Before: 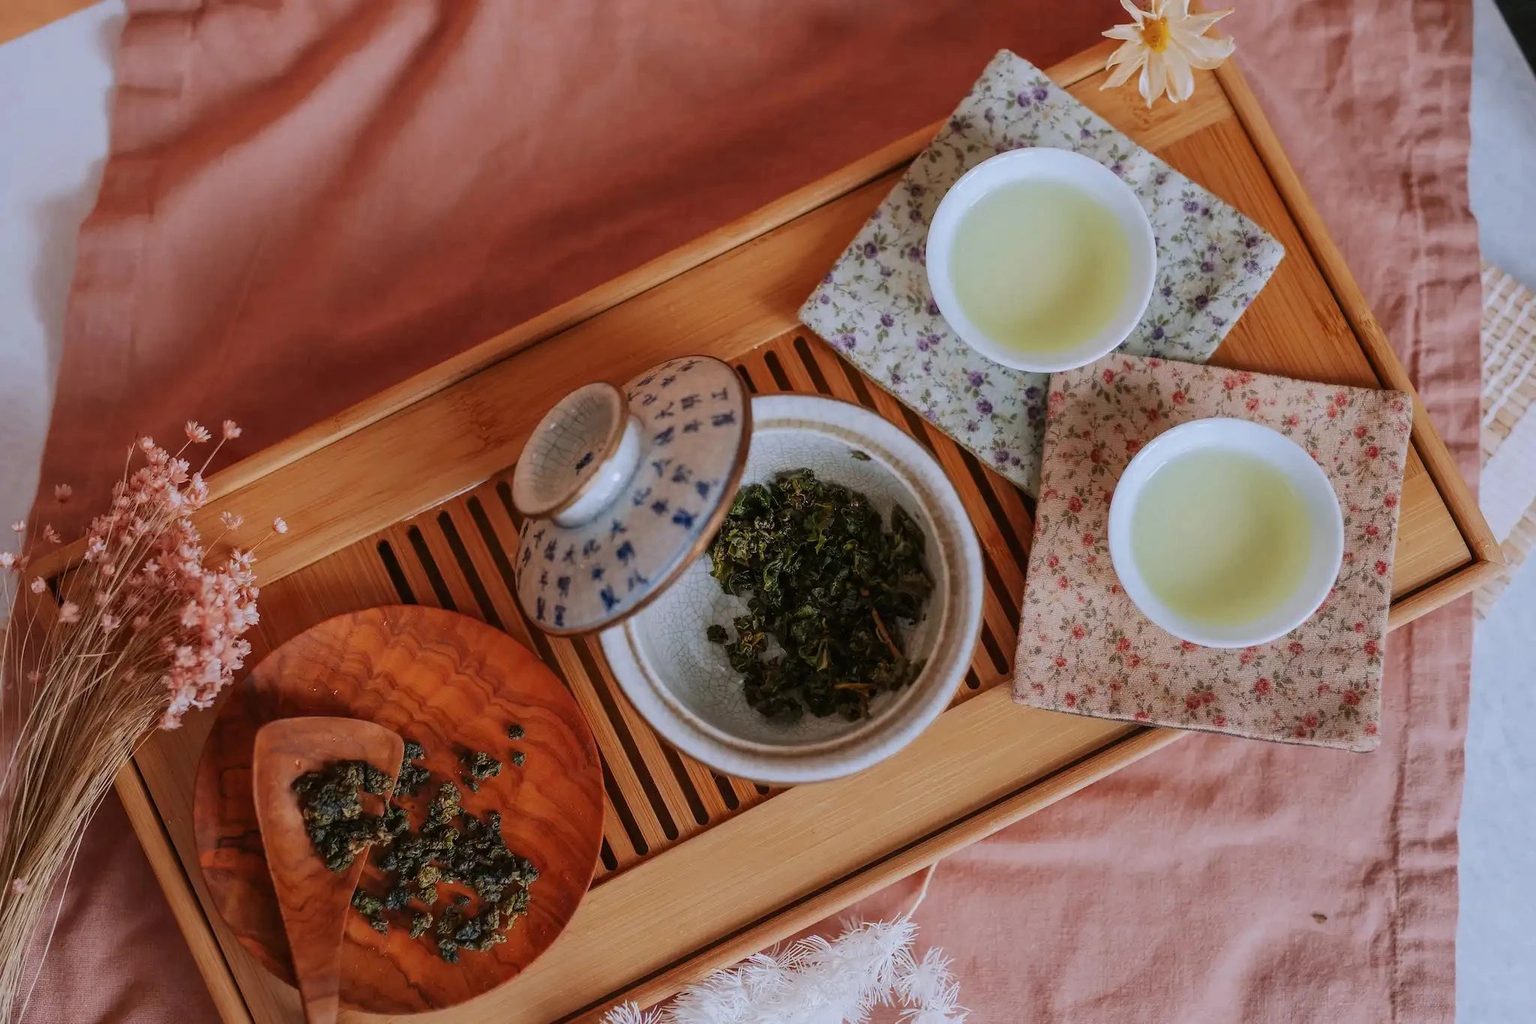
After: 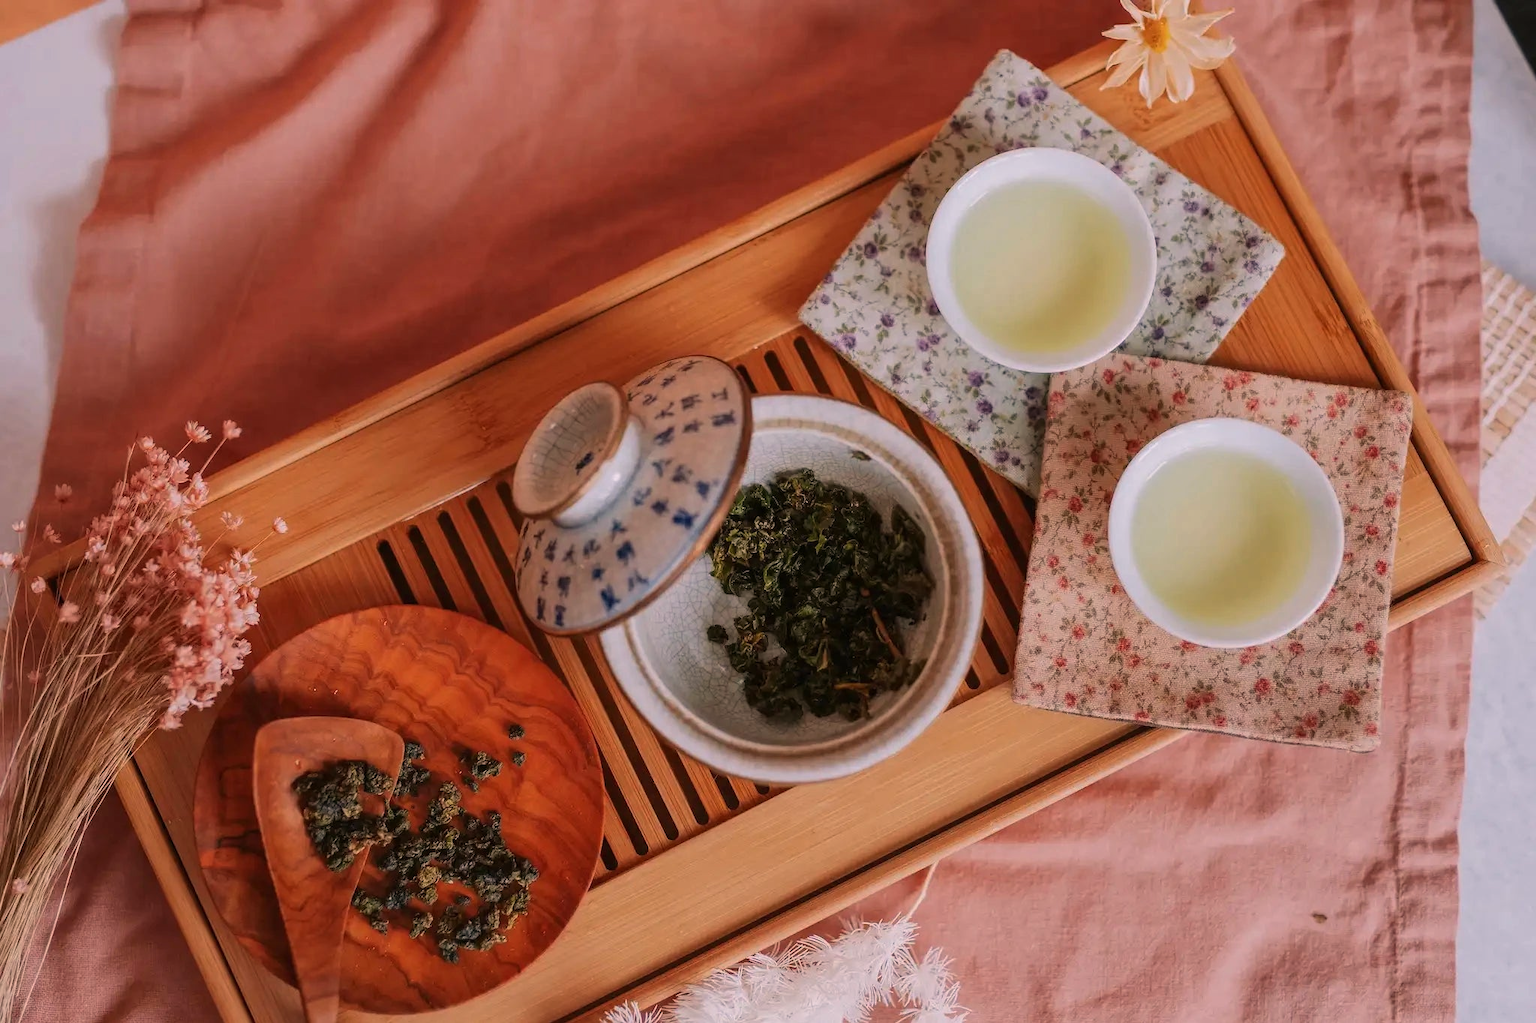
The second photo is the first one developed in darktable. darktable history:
color correction: saturation 0.99
white balance: red 1.127, blue 0.943
